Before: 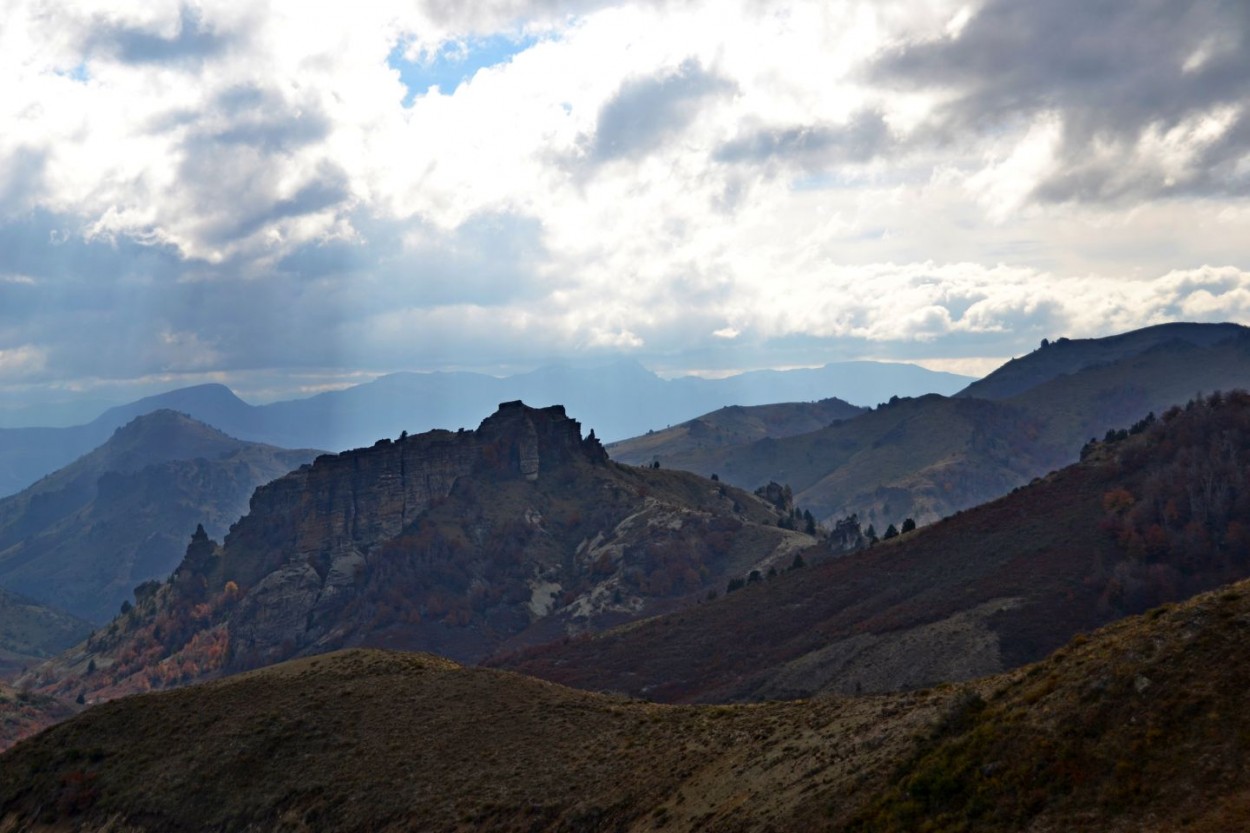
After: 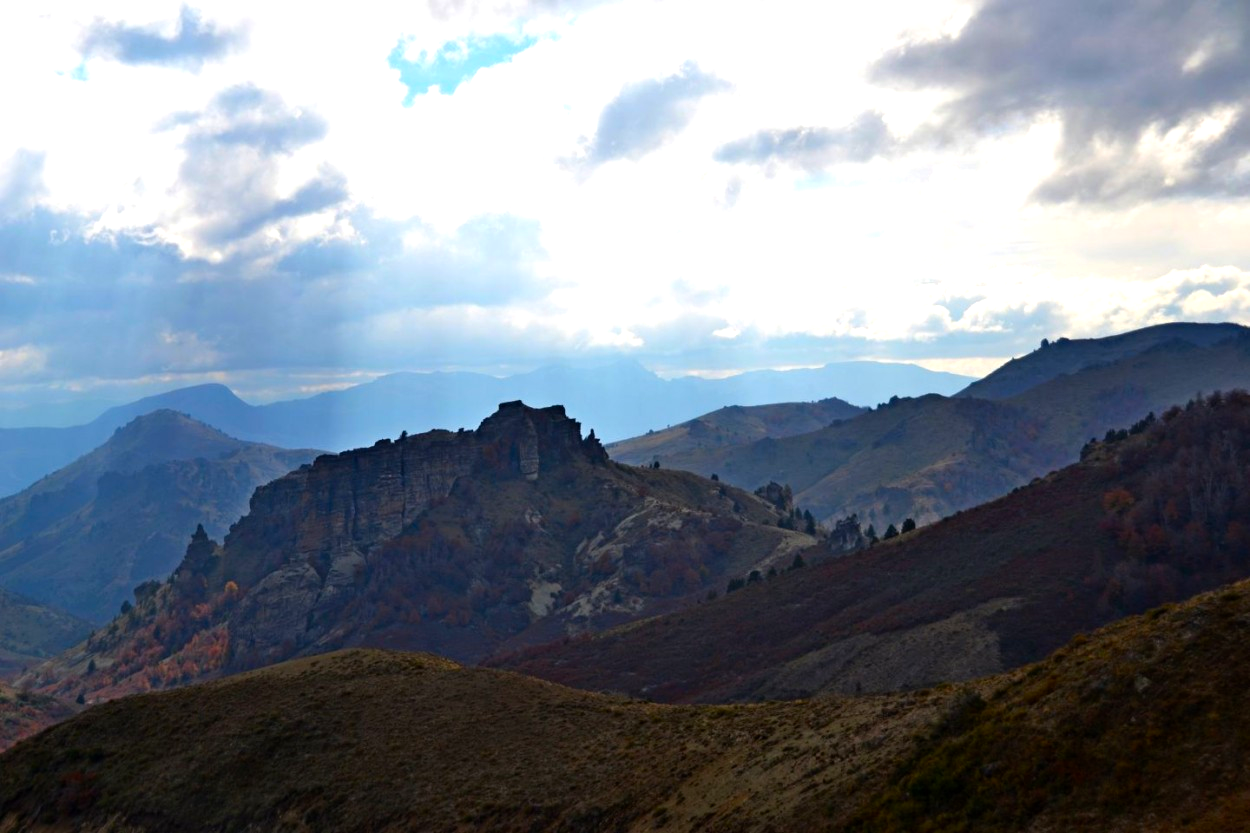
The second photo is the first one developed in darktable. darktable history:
color correction: highlights b* 0.035, saturation 1.33
exposure: exposure 0.014 EV, compensate highlight preservation false
tone equalizer: -8 EV -0.42 EV, -7 EV -0.428 EV, -6 EV -0.354 EV, -5 EV -0.25 EV, -3 EV 0.204 EV, -2 EV 0.36 EV, -1 EV 0.386 EV, +0 EV 0.42 EV, mask exposure compensation -0.49 EV
